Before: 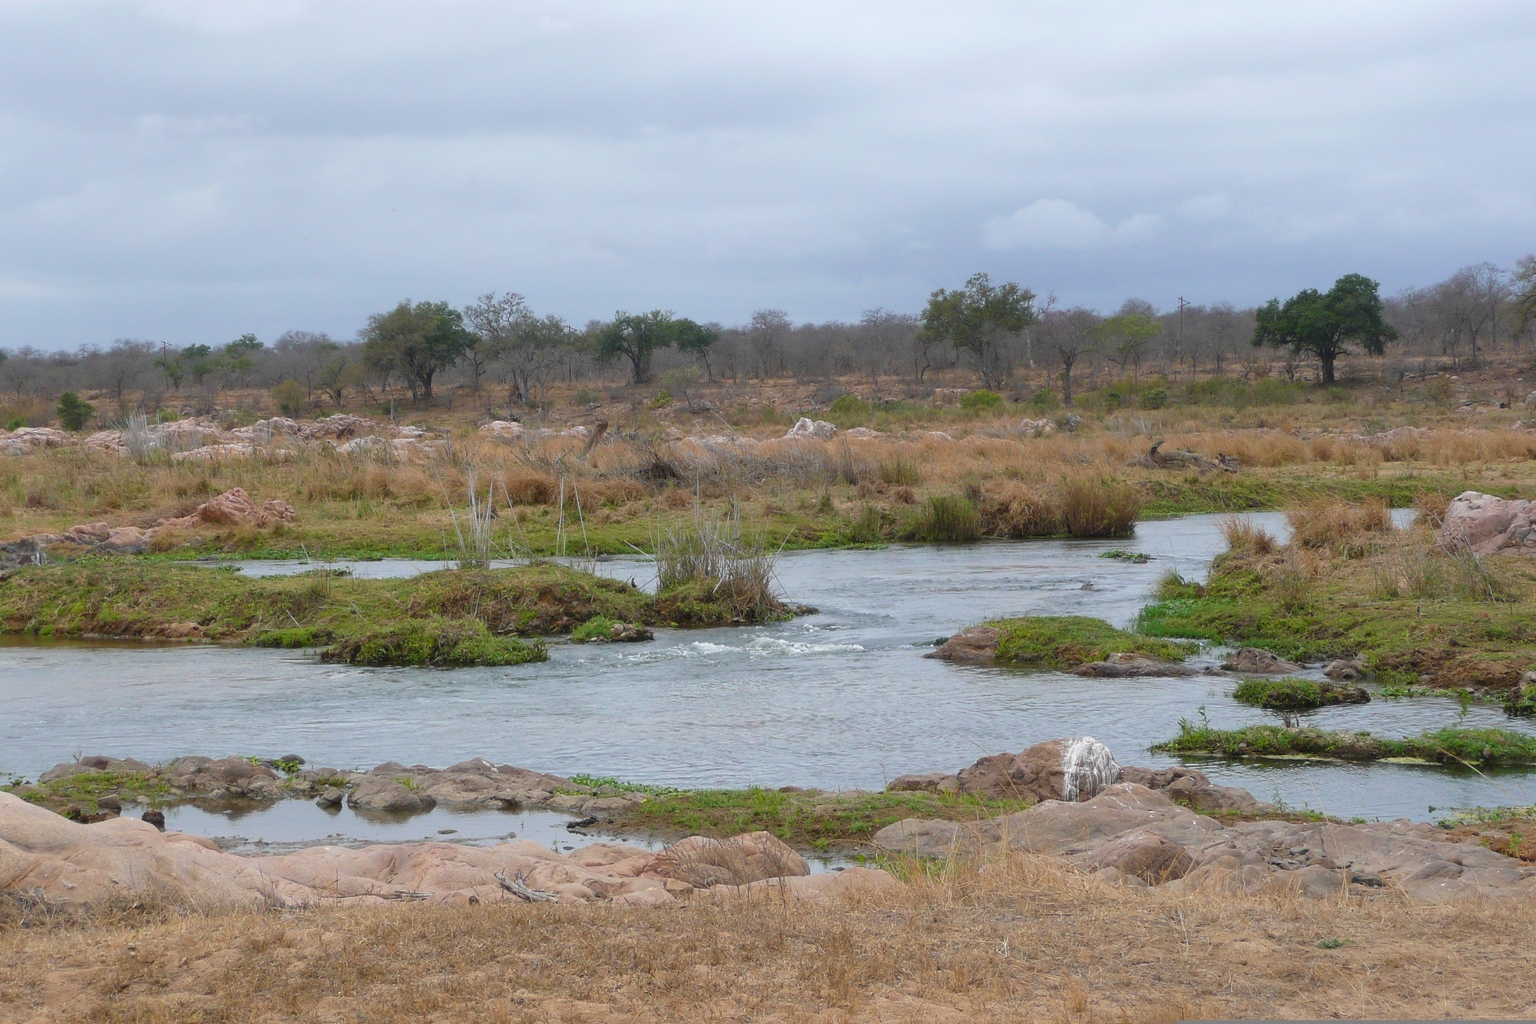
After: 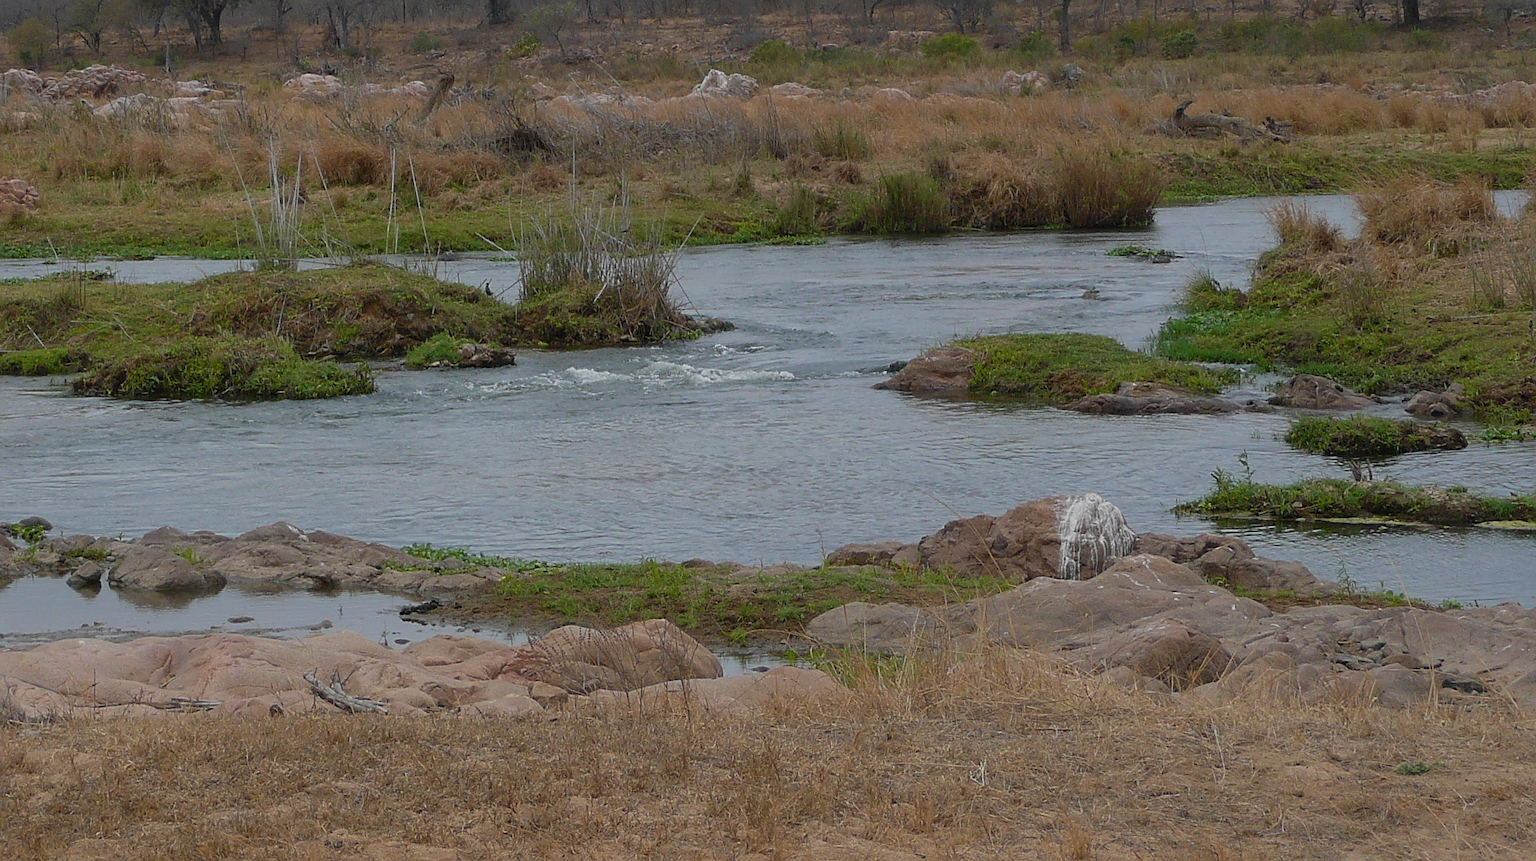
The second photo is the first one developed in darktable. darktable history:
crop and rotate: left 17.365%, top 35.688%, right 7.33%, bottom 0.938%
exposure: black level correction 0, exposure -0.751 EV, compensate highlight preservation false
sharpen: on, module defaults
color calibration: illuminant same as pipeline (D50), adaptation none (bypass), x 0.332, y 0.334, temperature 5015 K
